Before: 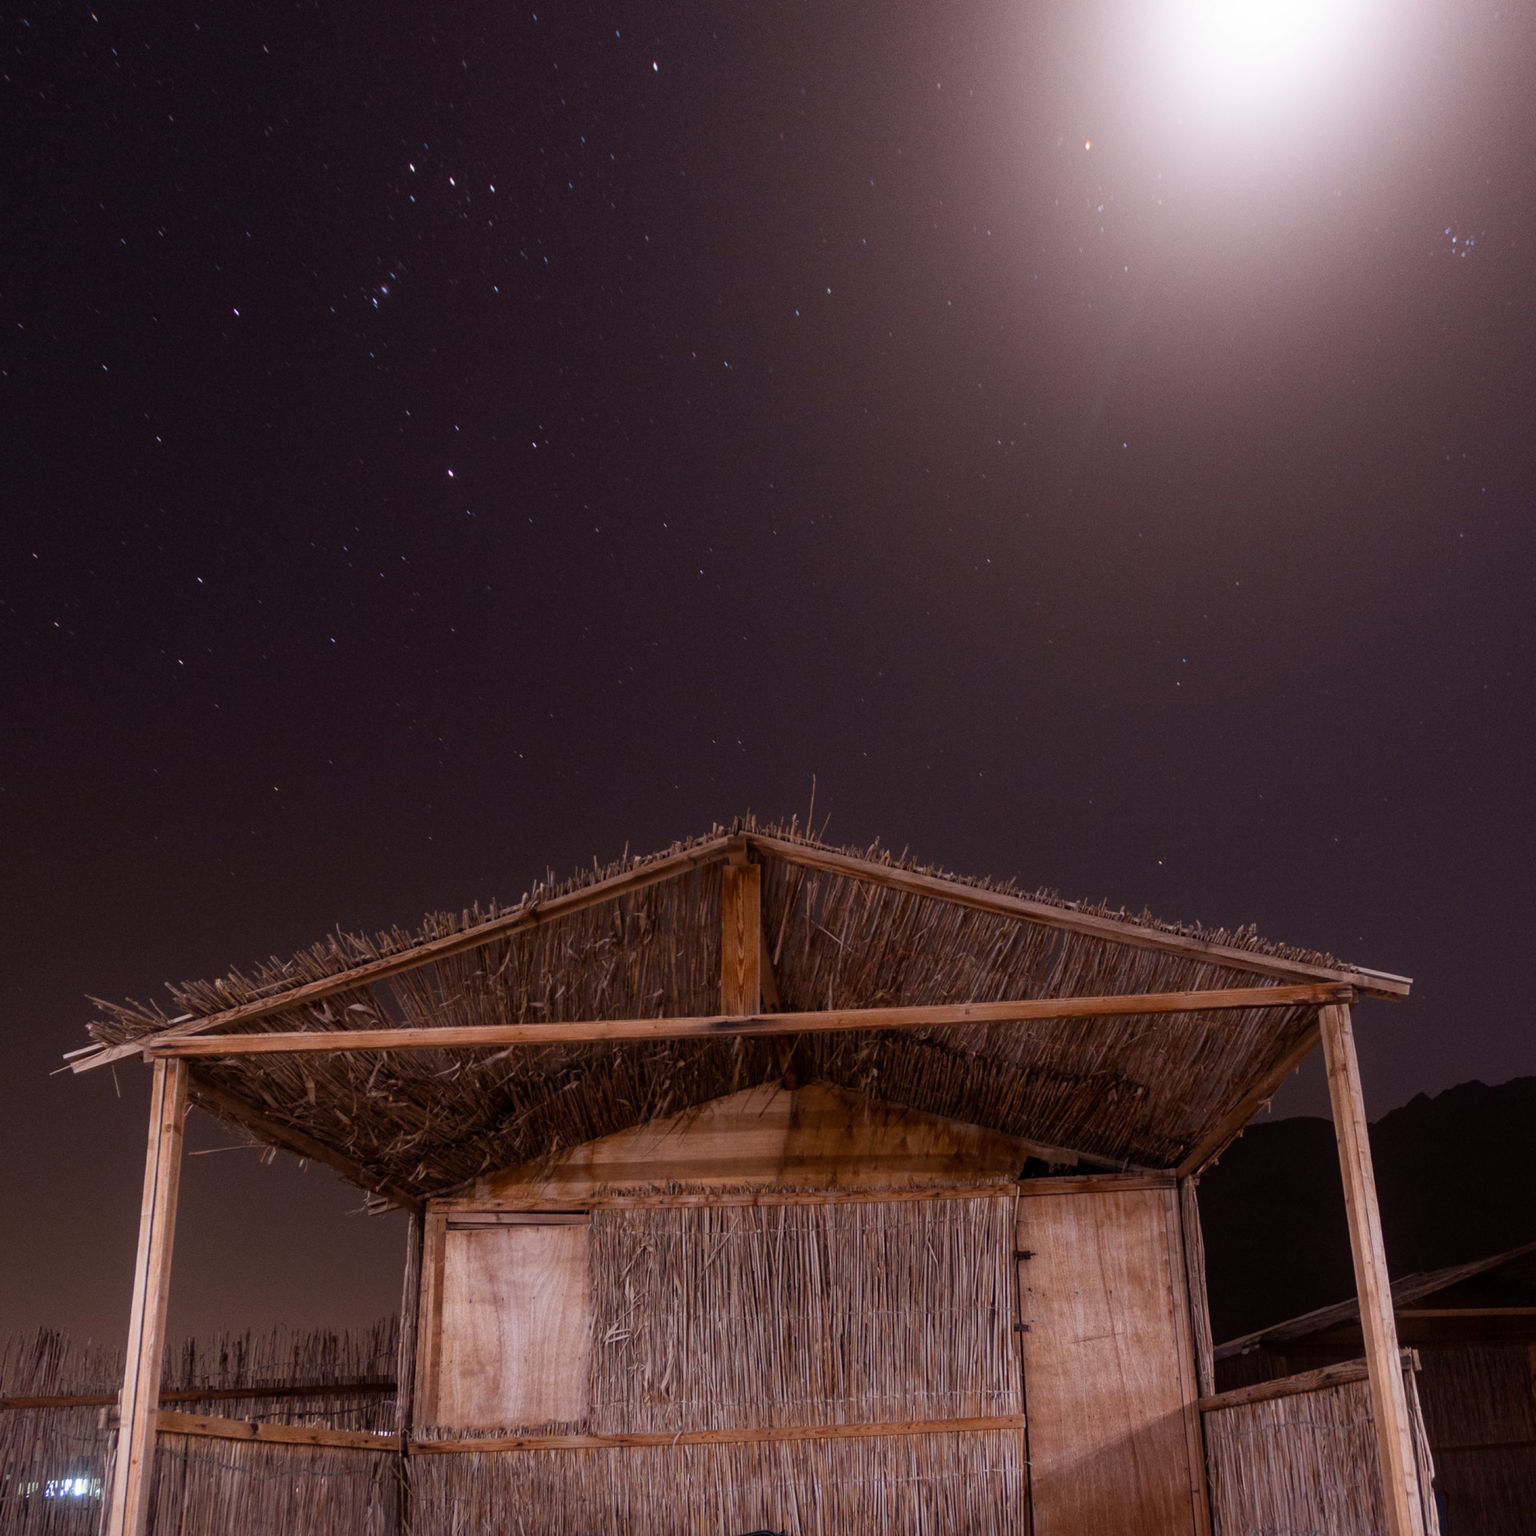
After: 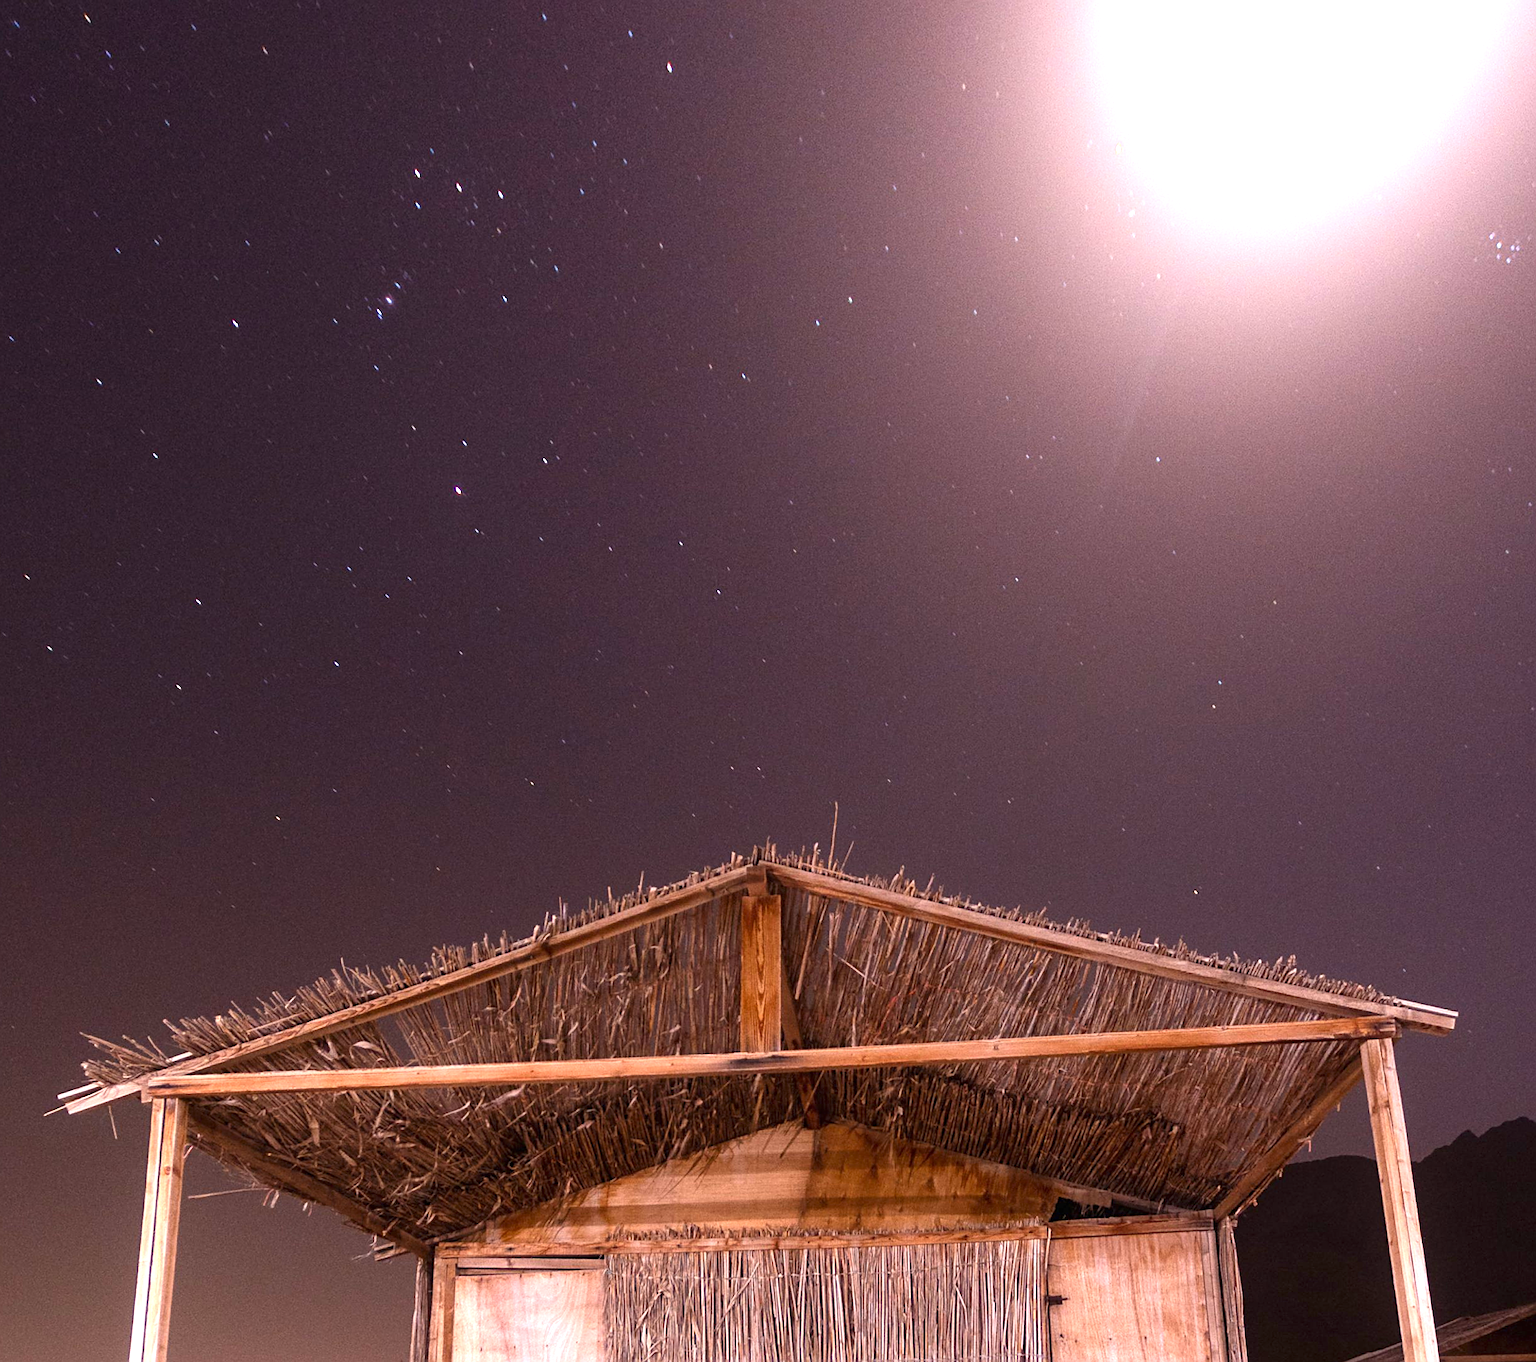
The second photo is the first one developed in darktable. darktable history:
exposure: black level correction 0, exposure 1.52 EV, compensate highlight preservation false
sharpen: on, module defaults
crop and rotate: angle 0.162°, left 0.424%, right 2.923%, bottom 14.254%
contrast brightness saturation: contrast 0.1, brightness 0.035, saturation 0.091
